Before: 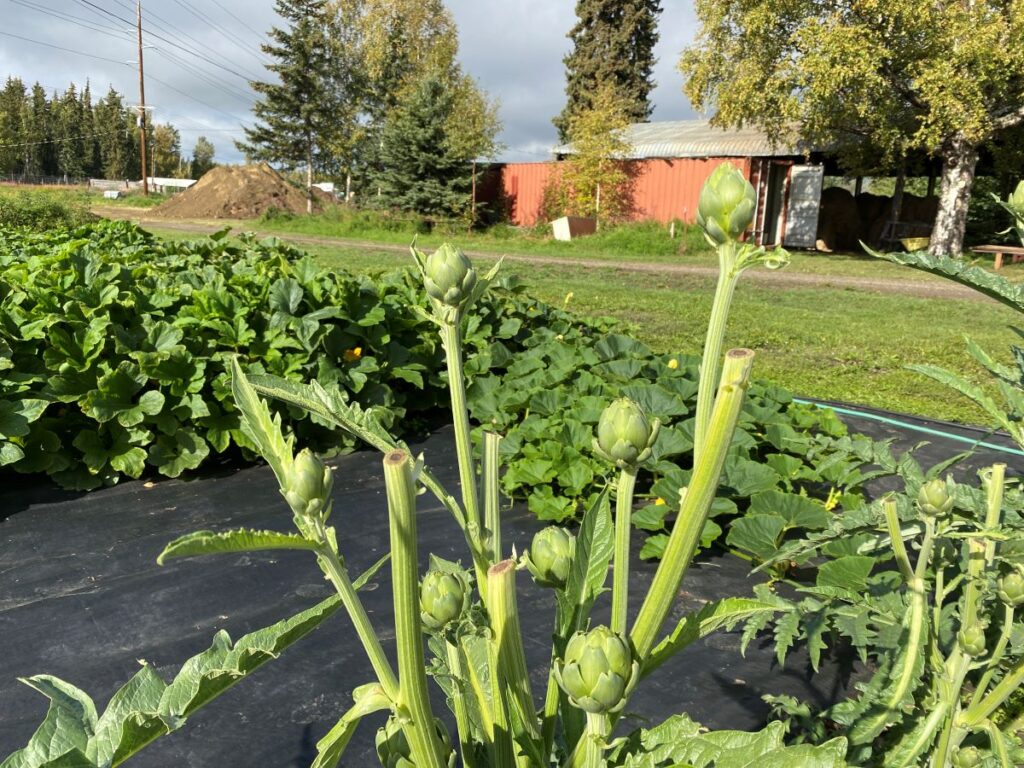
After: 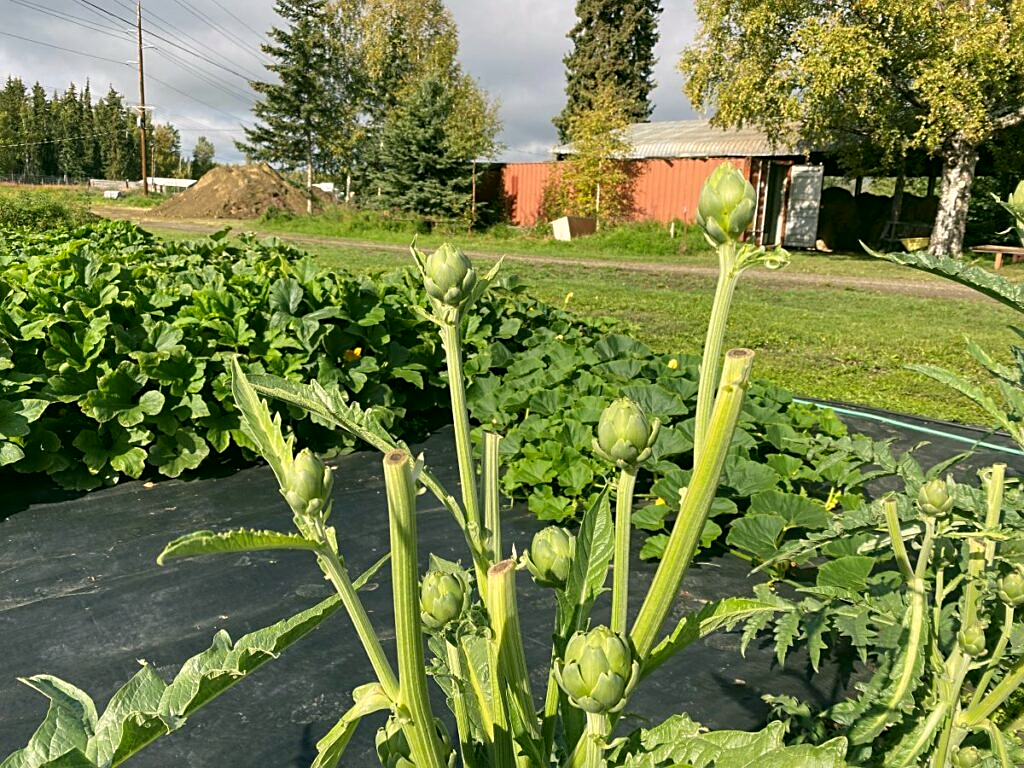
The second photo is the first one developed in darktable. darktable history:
color correction: highlights a* 4.5, highlights b* 4.99, shadows a* -8.14, shadows b* 4.85
sharpen: on, module defaults
shadows and highlights: low approximation 0.01, soften with gaussian
